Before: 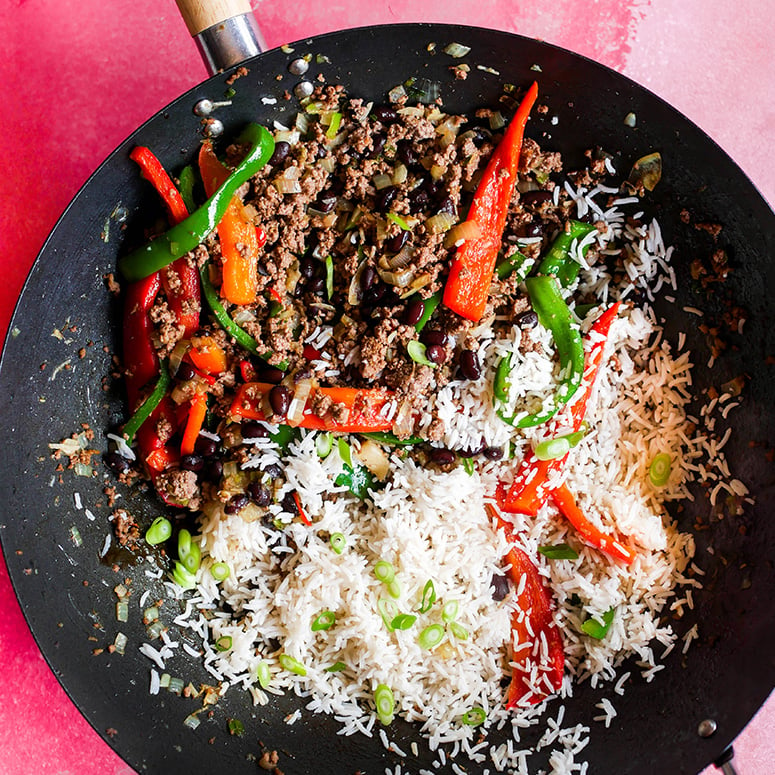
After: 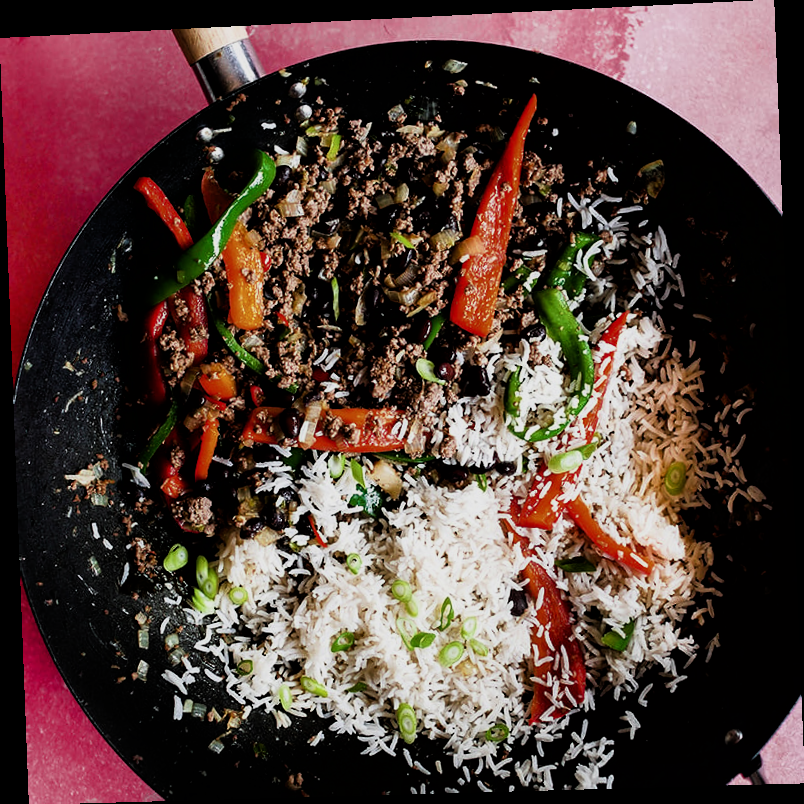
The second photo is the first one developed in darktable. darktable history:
filmic rgb: black relative exposure -5 EV, hardness 2.88, contrast 1.4
rgb curve: curves: ch0 [(0, 0) (0.415, 0.237) (1, 1)]
rotate and perspective: rotation -2.22°, lens shift (horizontal) -0.022, automatic cropping off
